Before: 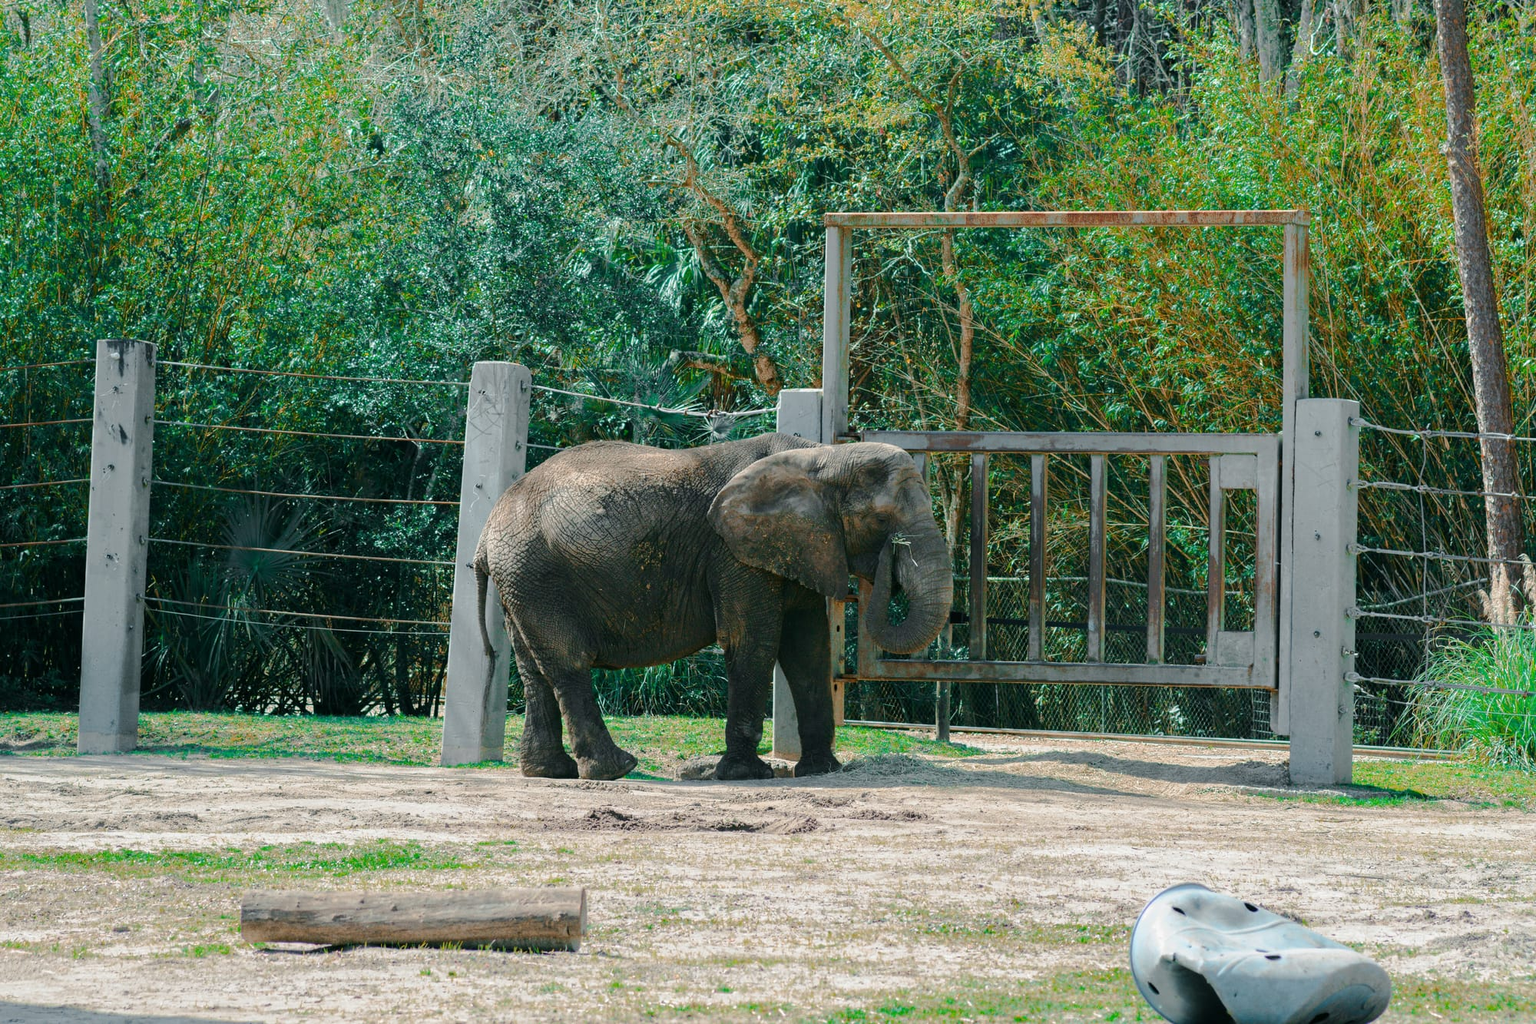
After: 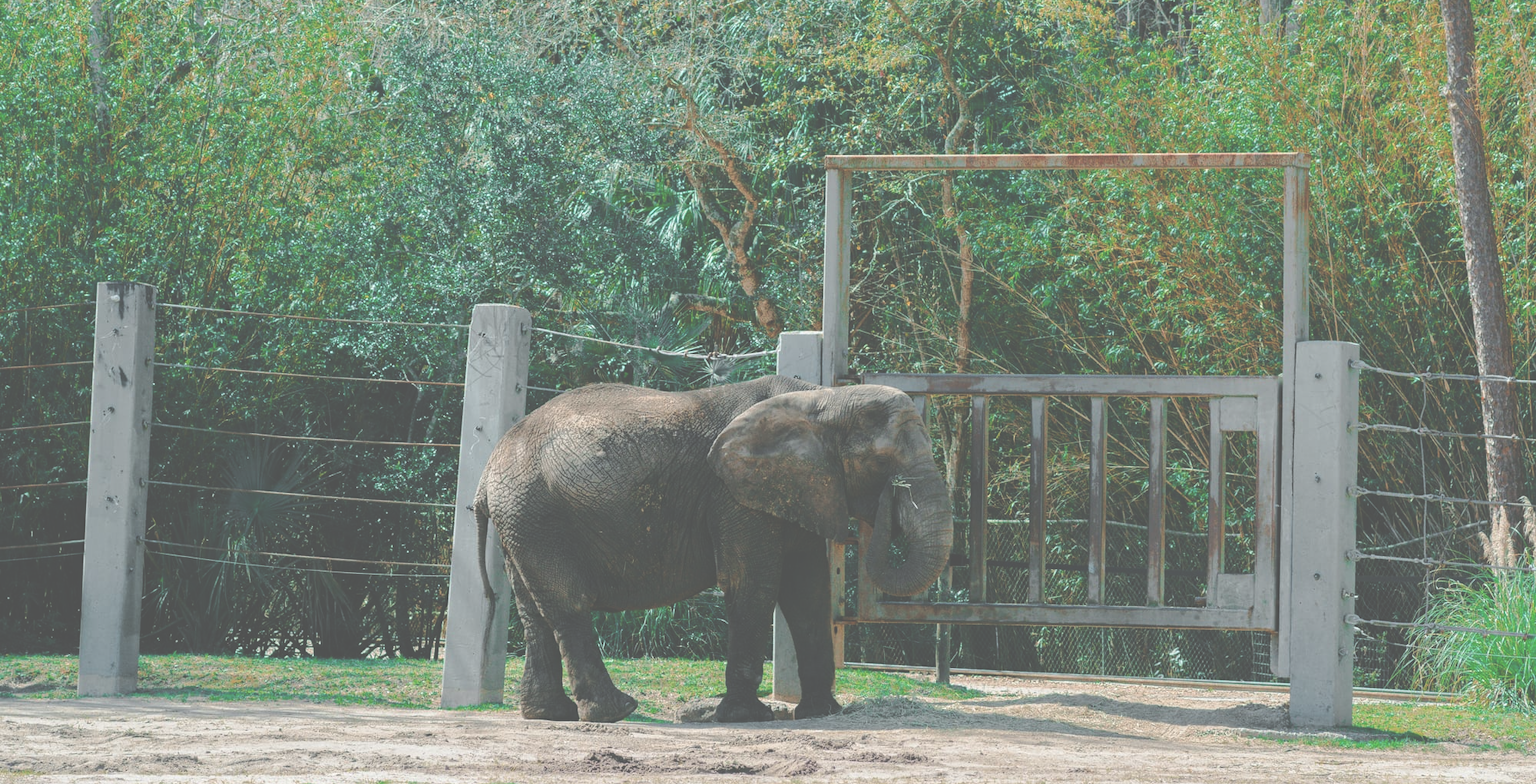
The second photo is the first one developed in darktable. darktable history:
contrast brightness saturation: saturation -0.05
exposure: black level correction -0.087, compensate highlight preservation false
crop: top 5.667%, bottom 17.637%
